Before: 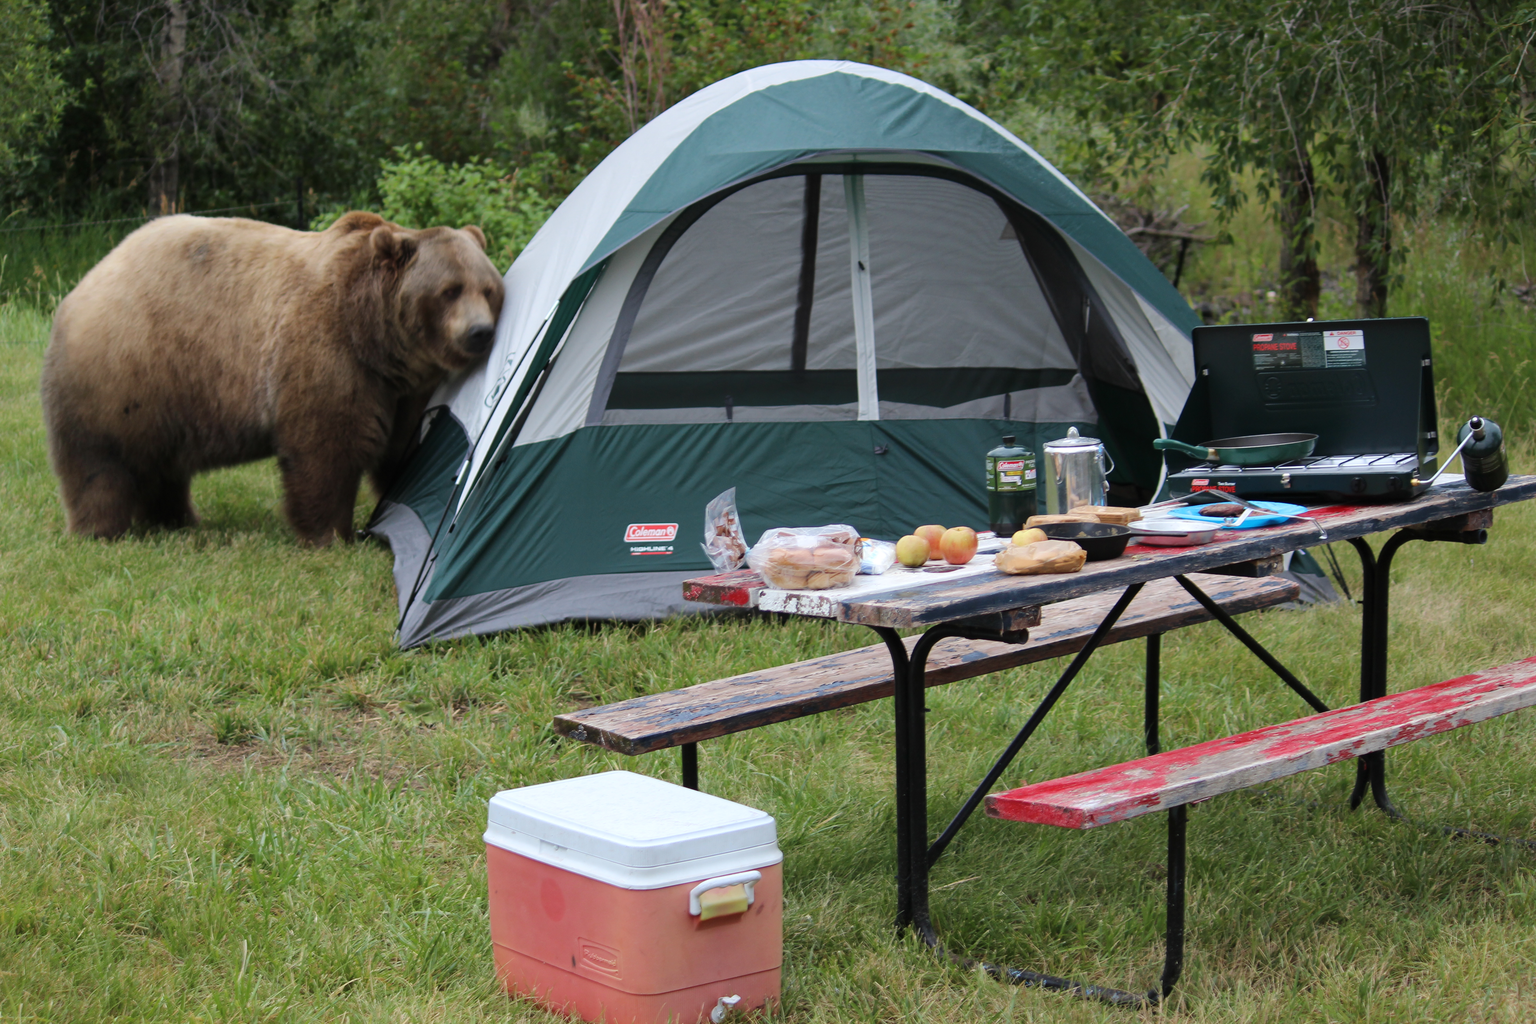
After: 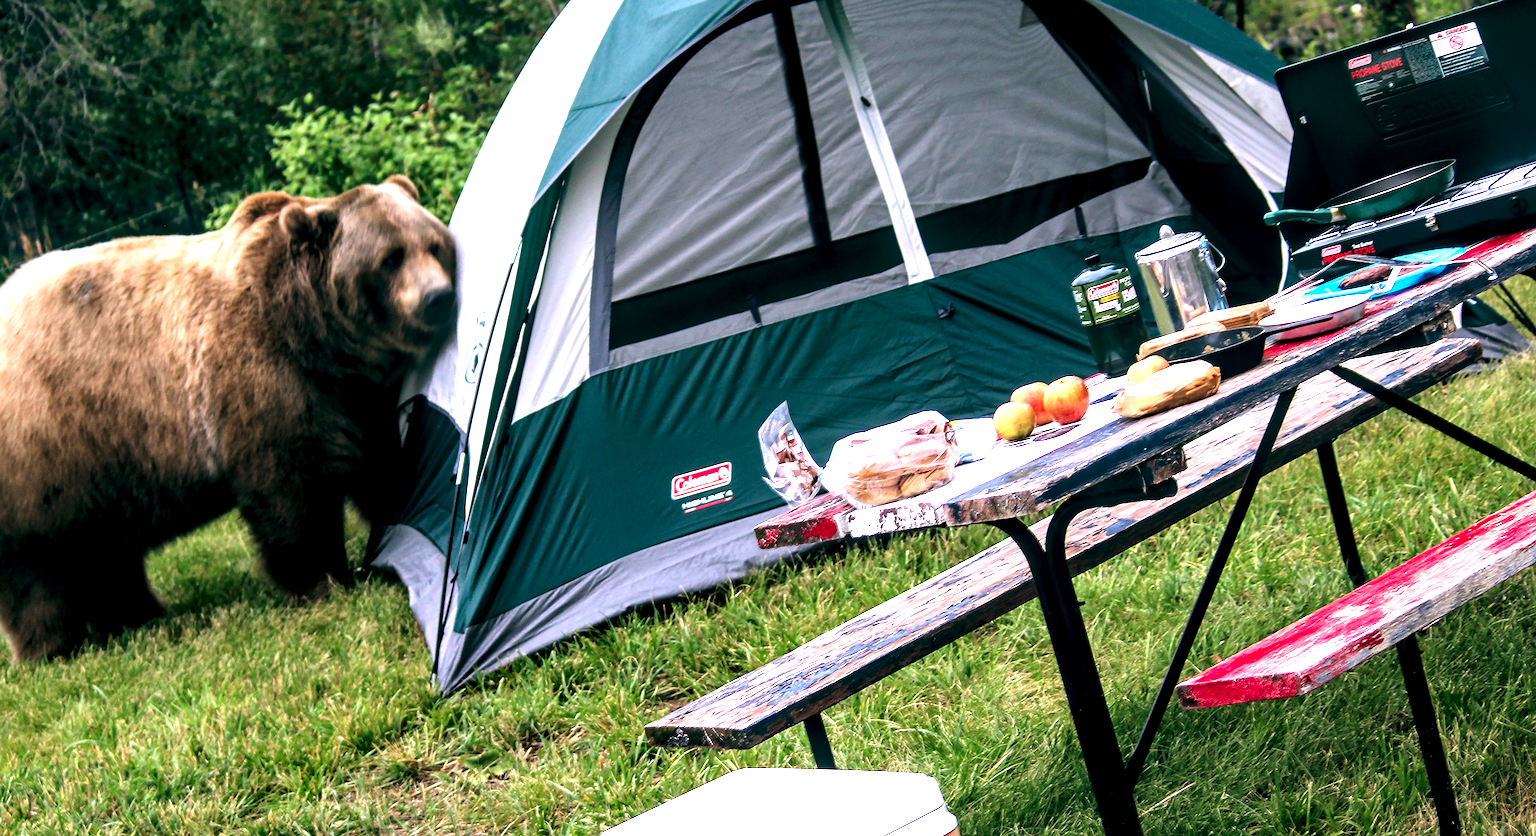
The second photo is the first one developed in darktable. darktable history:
rotate and perspective: rotation -14.8°, crop left 0.1, crop right 0.903, crop top 0.25, crop bottom 0.748
crop and rotate: left 1.088%, right 8.807%
sharpen: on, module defaults
exposure: black level correction 0, exposure 0.877 EV, compensate exposure bias true, compensate highlight preservation false
contrast brightness saturation: saturation 0.18
color balance: lift [1.016, 0.983, 1, 1.017], gamma [0.78, 1.018, 1.043, 0.957], gain [0.786, 1.063, 0.937, 1.017], input saturation 118.26%, contrast 13.43%, contrast fulcrum 21.62%, output saturation 82.76%
local contrast: highlights 80%, shadows 57%, detail 175%, midtone range 0.602
